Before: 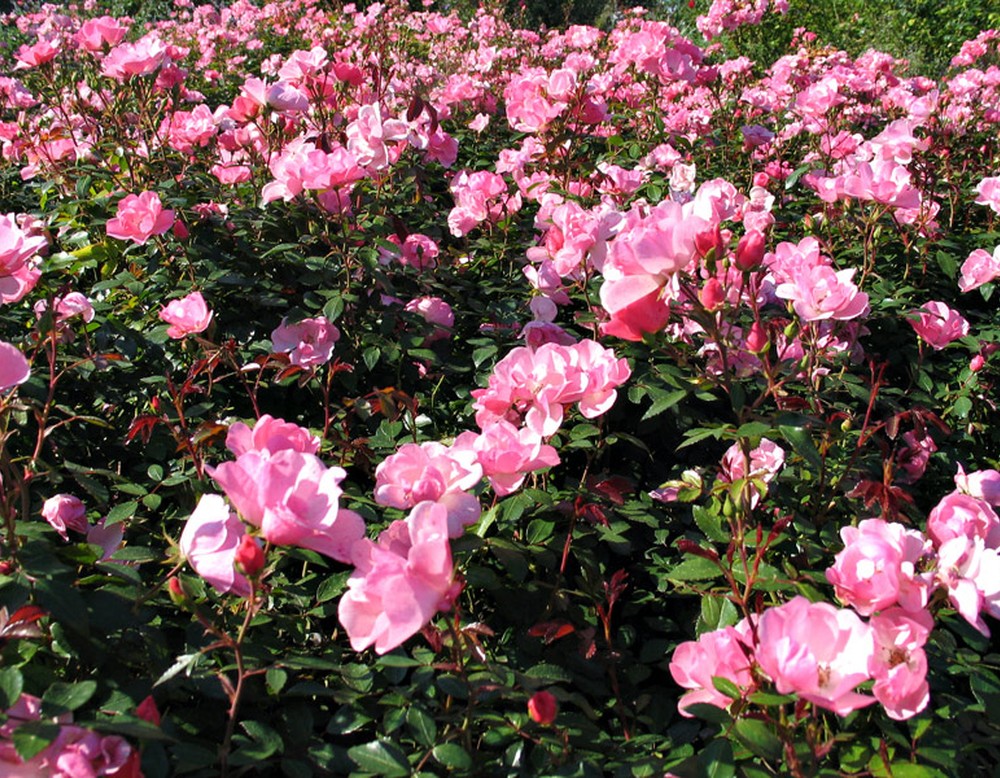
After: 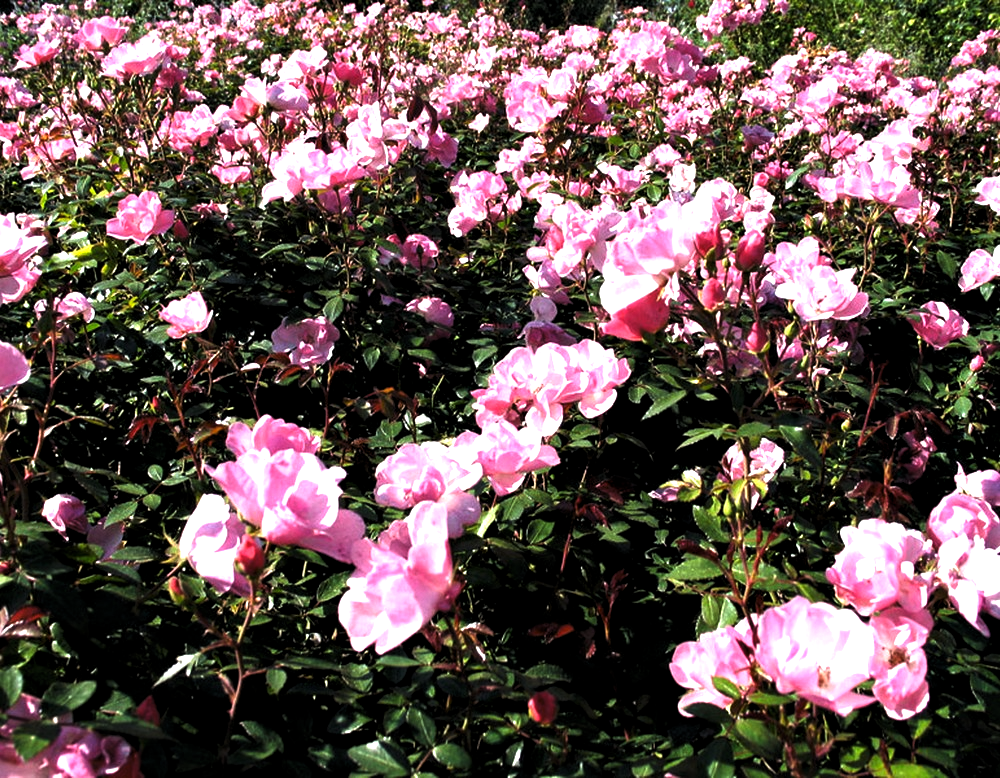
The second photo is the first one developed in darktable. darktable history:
exposure: black level correction 0.002, exposure 0.15 EV, compensate highlight preservation false
levels: levels [0.044, 0.475, 0.791]
